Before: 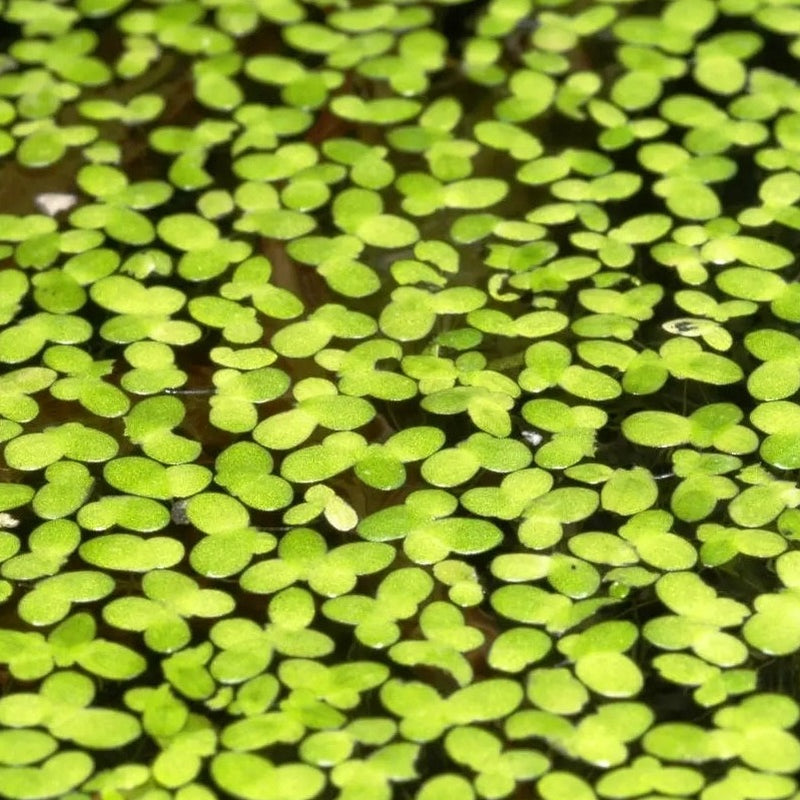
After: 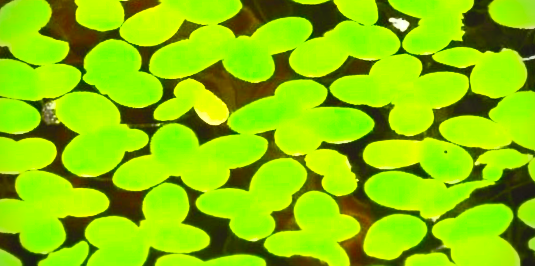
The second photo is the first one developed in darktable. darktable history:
crop: left 18.091%, top 51.13%, right 17.525%, bottom 16.85%
rotate and perspective: rotation -2.29°, automatic cropping off
color balance: lift [1, 1.001, 0.999, 1.001], gamma [1, 1.004, 1.007, 0.993], gain [1, 0.991, 0.987, 1.013], contrast 7.5%, contrast fulcrum 10%, output saturation 115%
vignetting: on, module defaults
contrast brightness saturation: contrast 1, brightness 1, saturation 1
